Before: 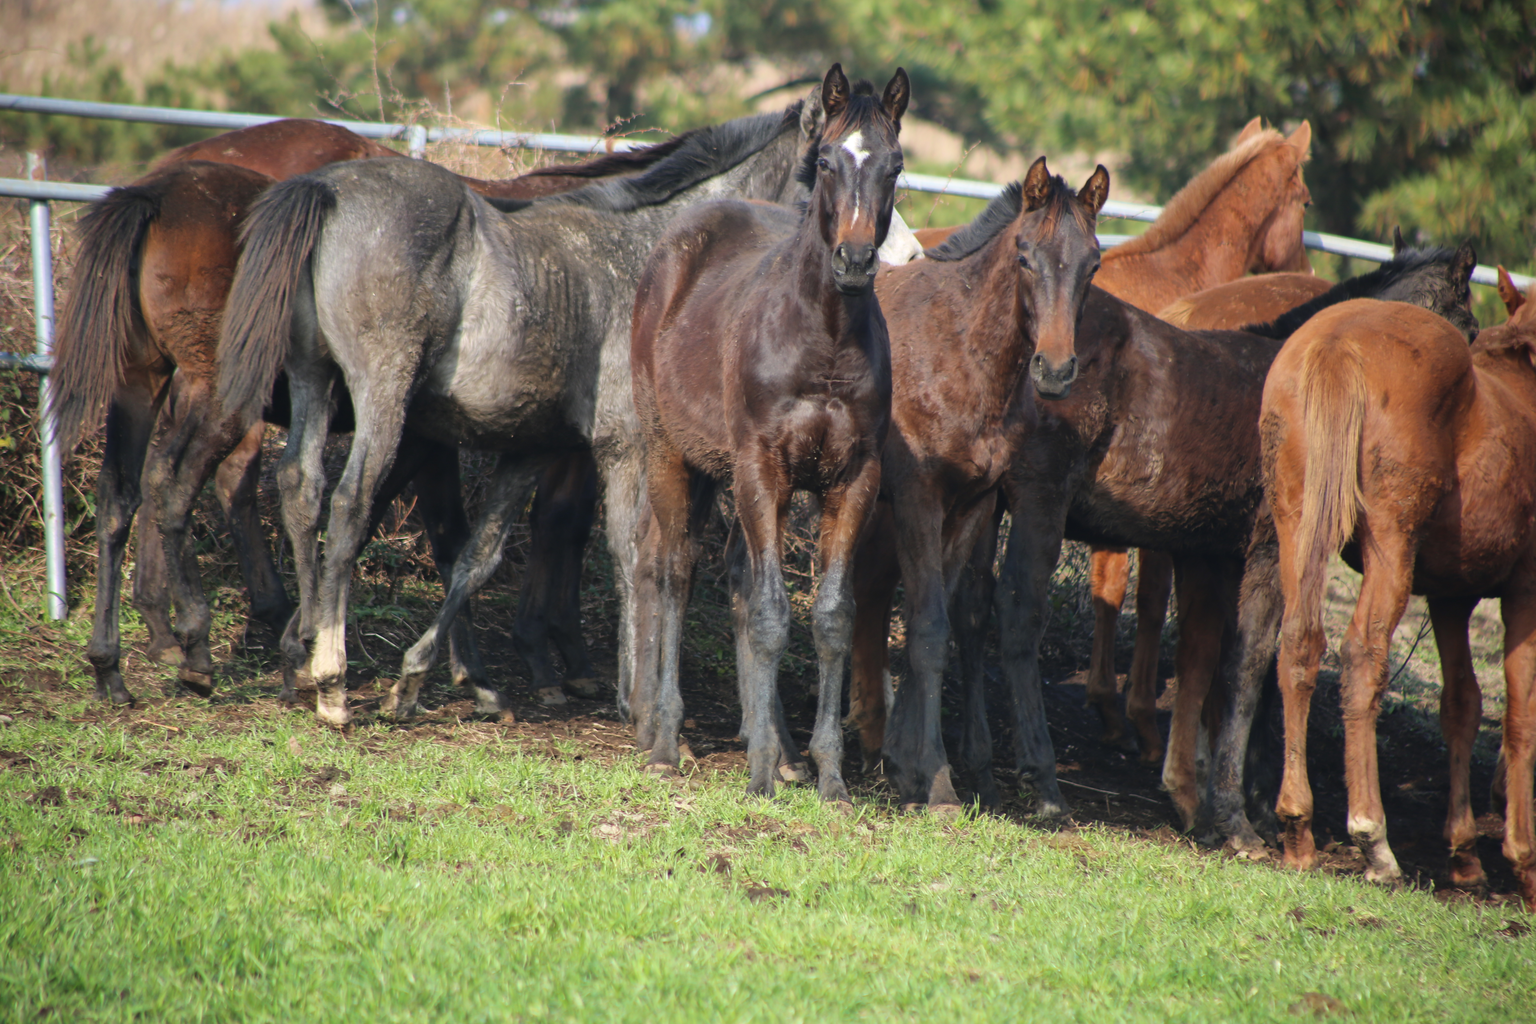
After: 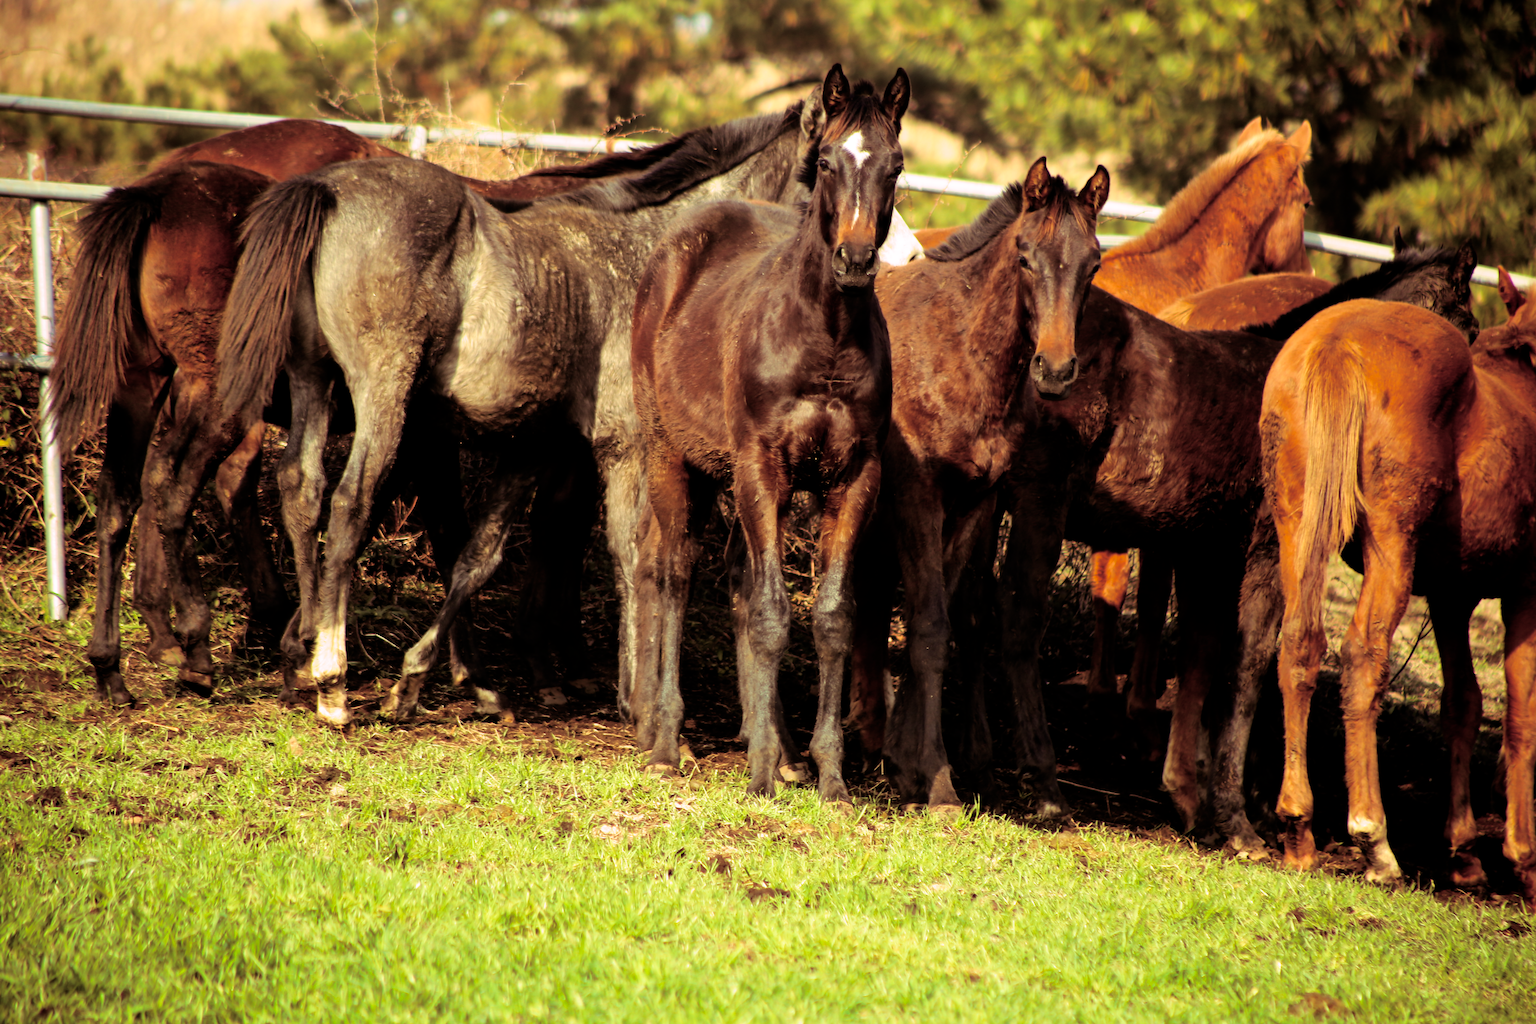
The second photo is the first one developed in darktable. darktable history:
filmic rgb: black relative exposure -5.5 EV, white relative exposure 2.5 EV, threshold 3 EV, target black luminance 0%, hardness 4.51, latitude 67.35%, contrast 1.453, shadows ↔ highlights balance -3.52%, preserve chrominance no, color science v4 (2020), contrast in shadows soft, enable highlight reconstruction true
split-toning: highlights › hue 298.8°, highlights › saturation 0.73, compress 41.76%
white balance: red 1.08, blue 0.791
